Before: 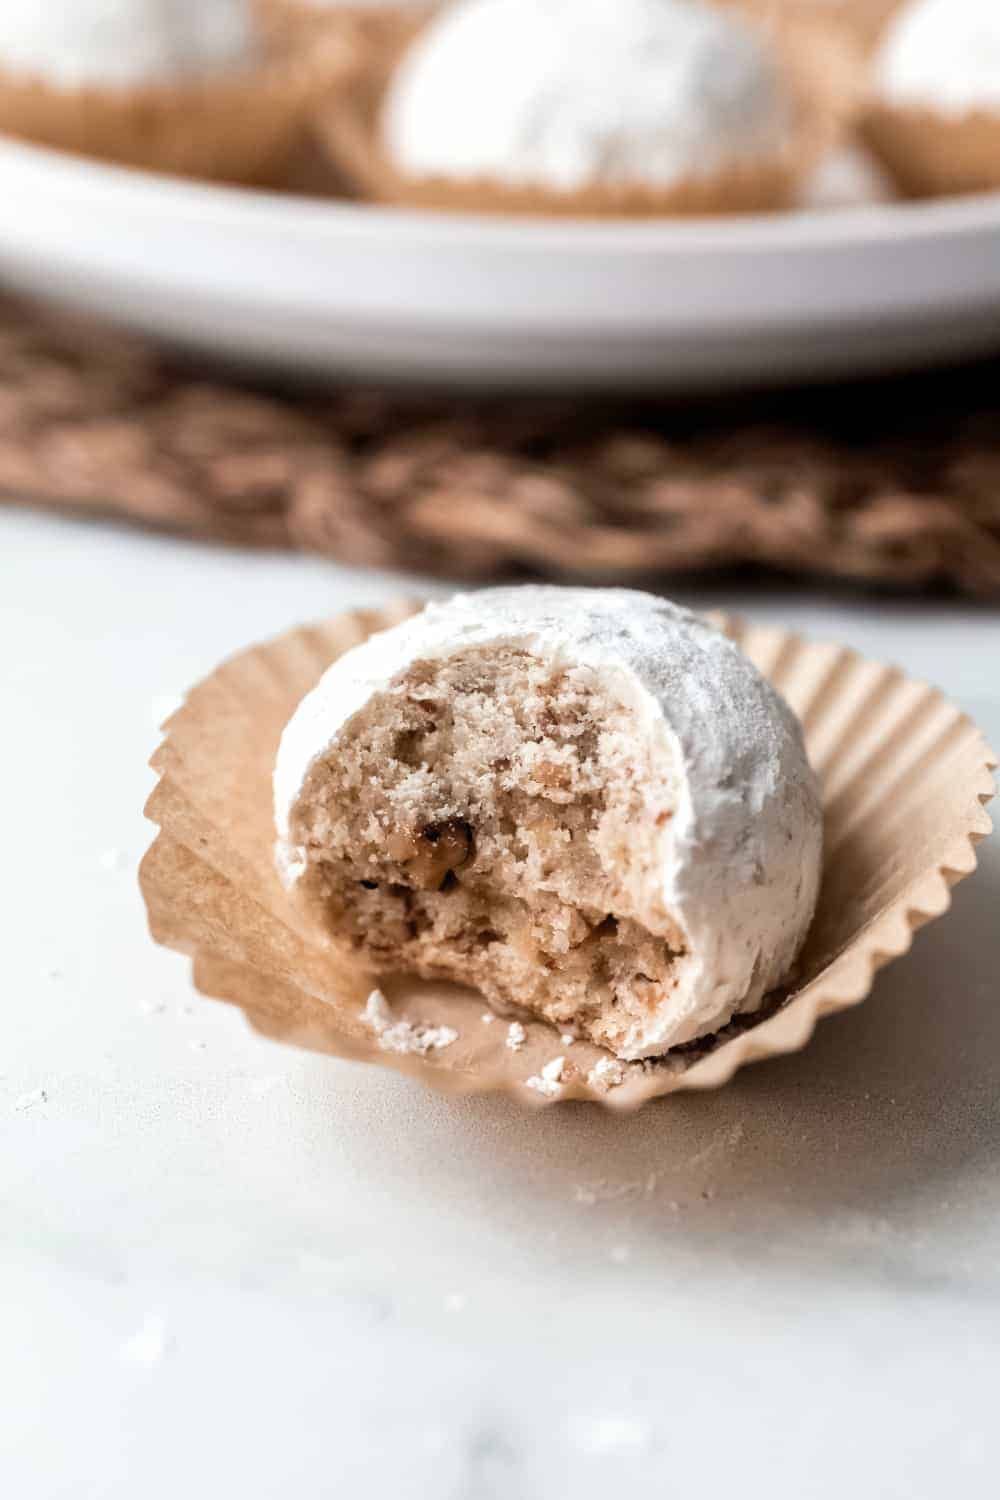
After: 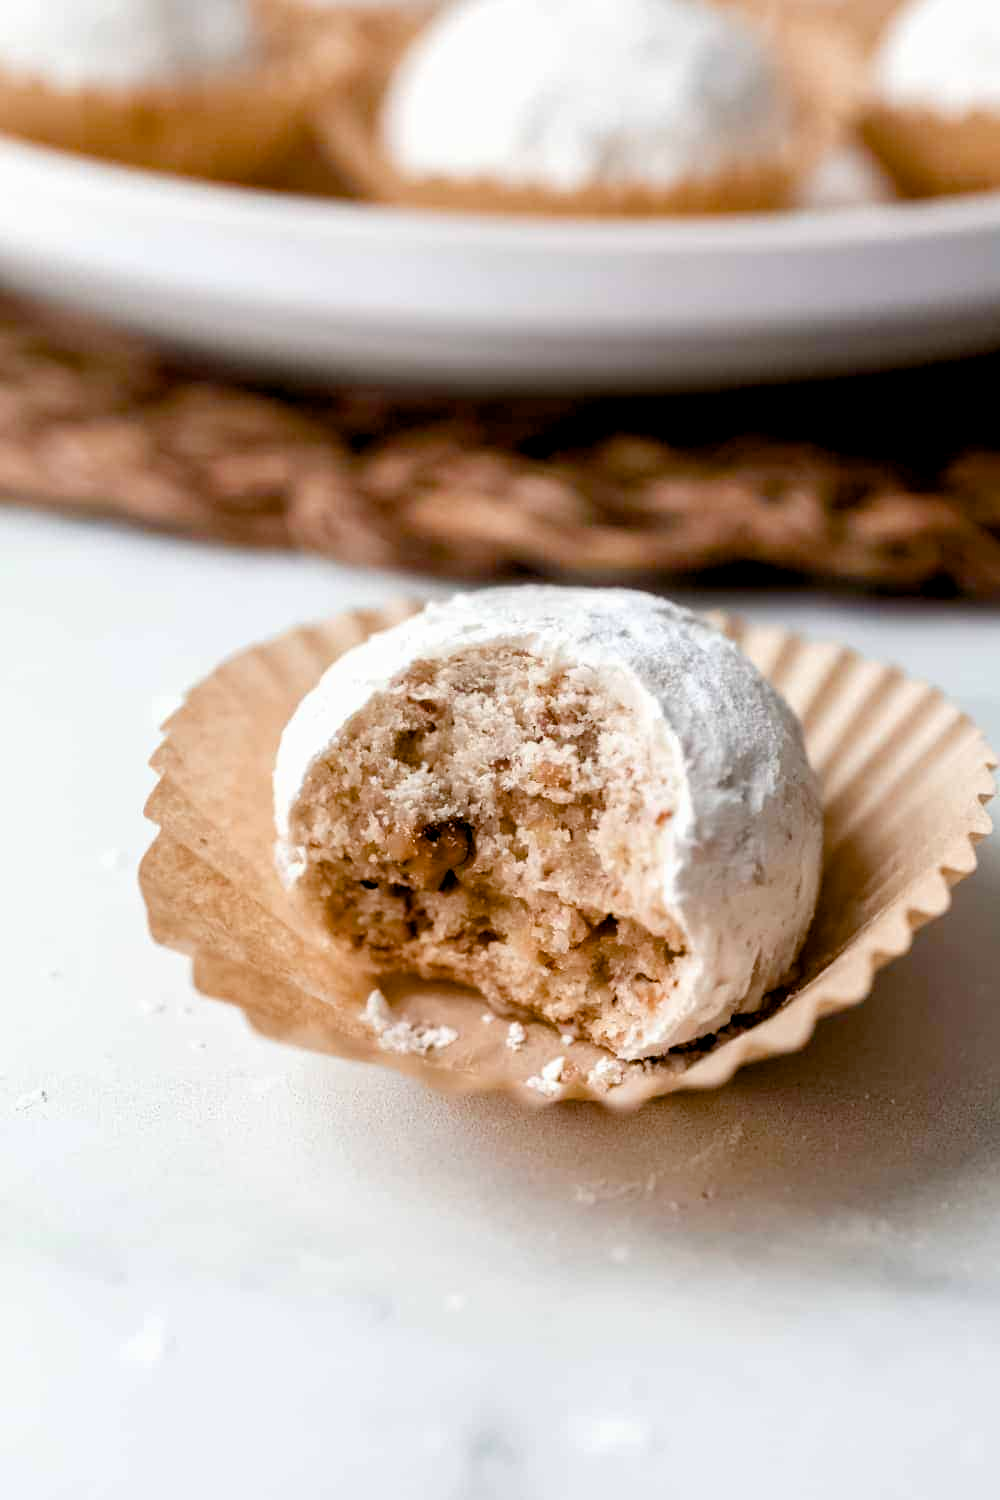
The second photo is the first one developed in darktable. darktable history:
color balance rgb: global offset › luminance -0.512%, perceptual saturation grading › global saturation 20%, perceptual saturation grading › highlights -25.539%, perceptual saturation grading › shadows 50.186%, global vibrance 14.314%
